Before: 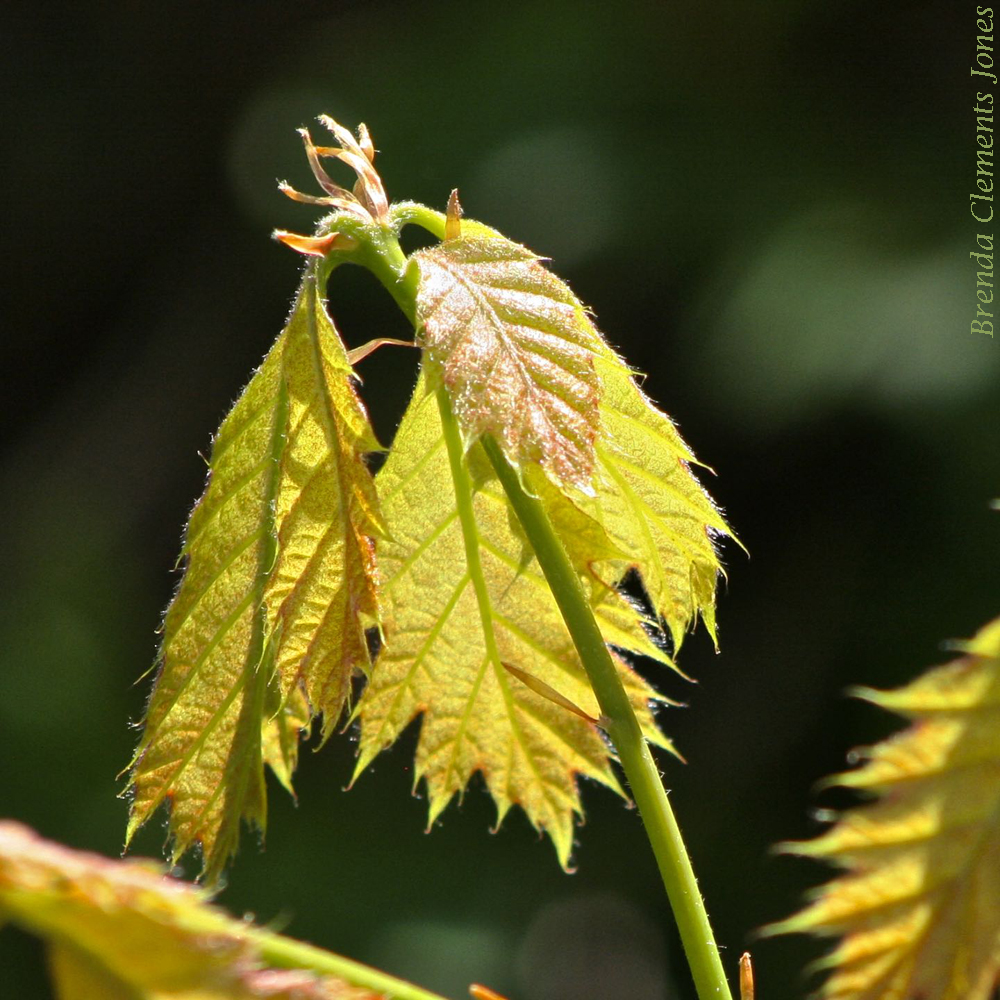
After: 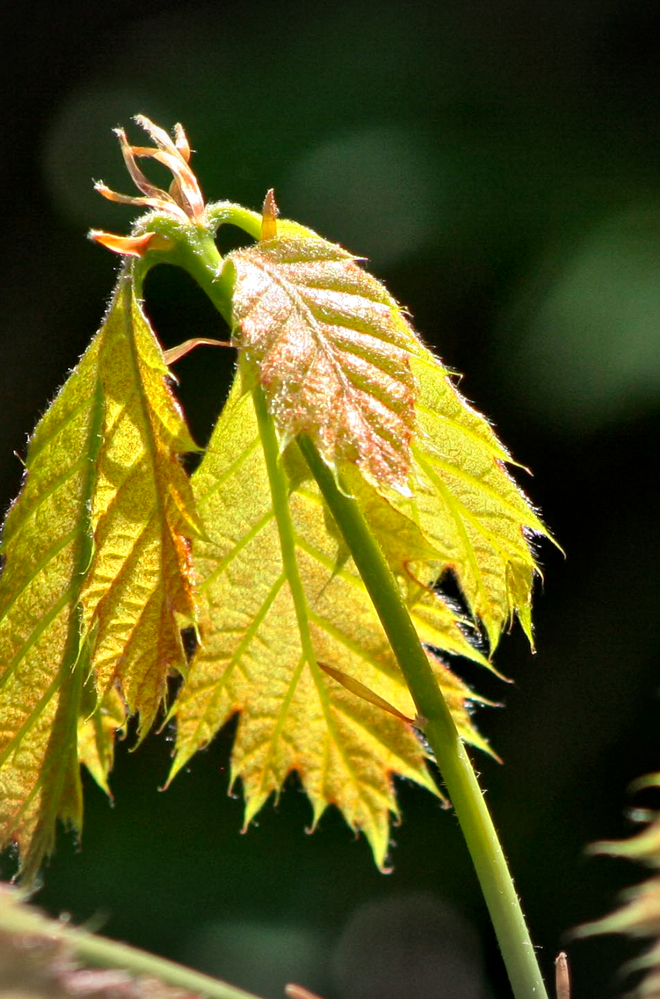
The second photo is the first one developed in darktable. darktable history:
vignetting: fall-off start 100%, brightness -0.282, width/height ratio 1.31
local contrast: mode bilateral grid, contrast 30, coarseness 25, midtone range 0.2
crop and rotate: left 18.442%, right 15.508%
